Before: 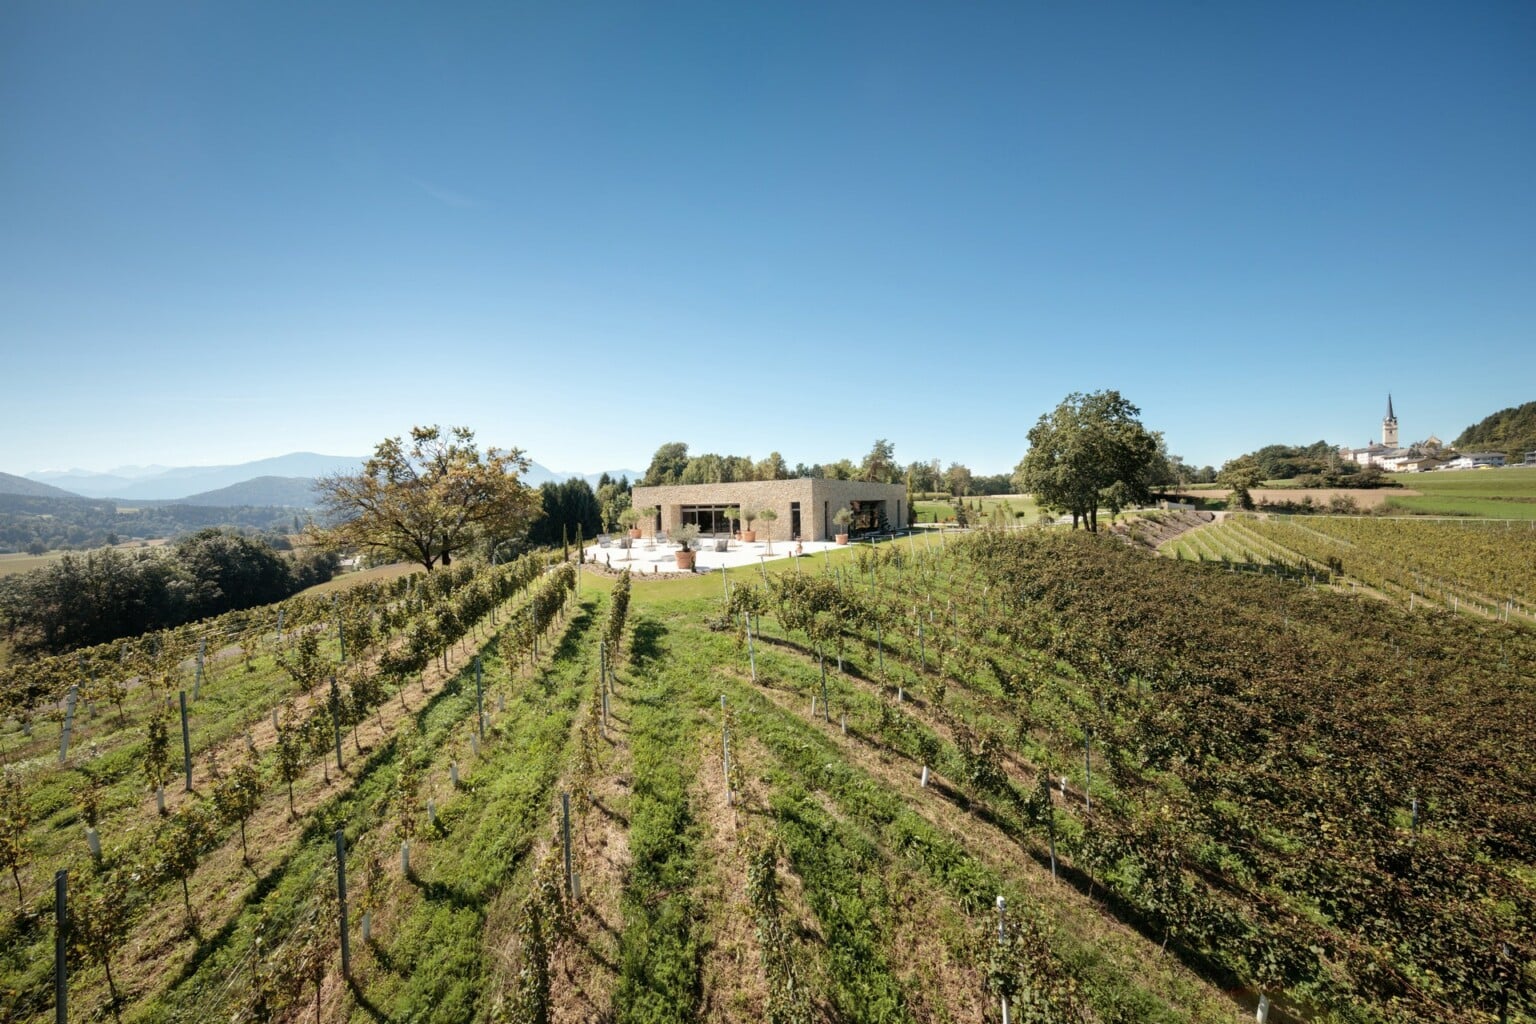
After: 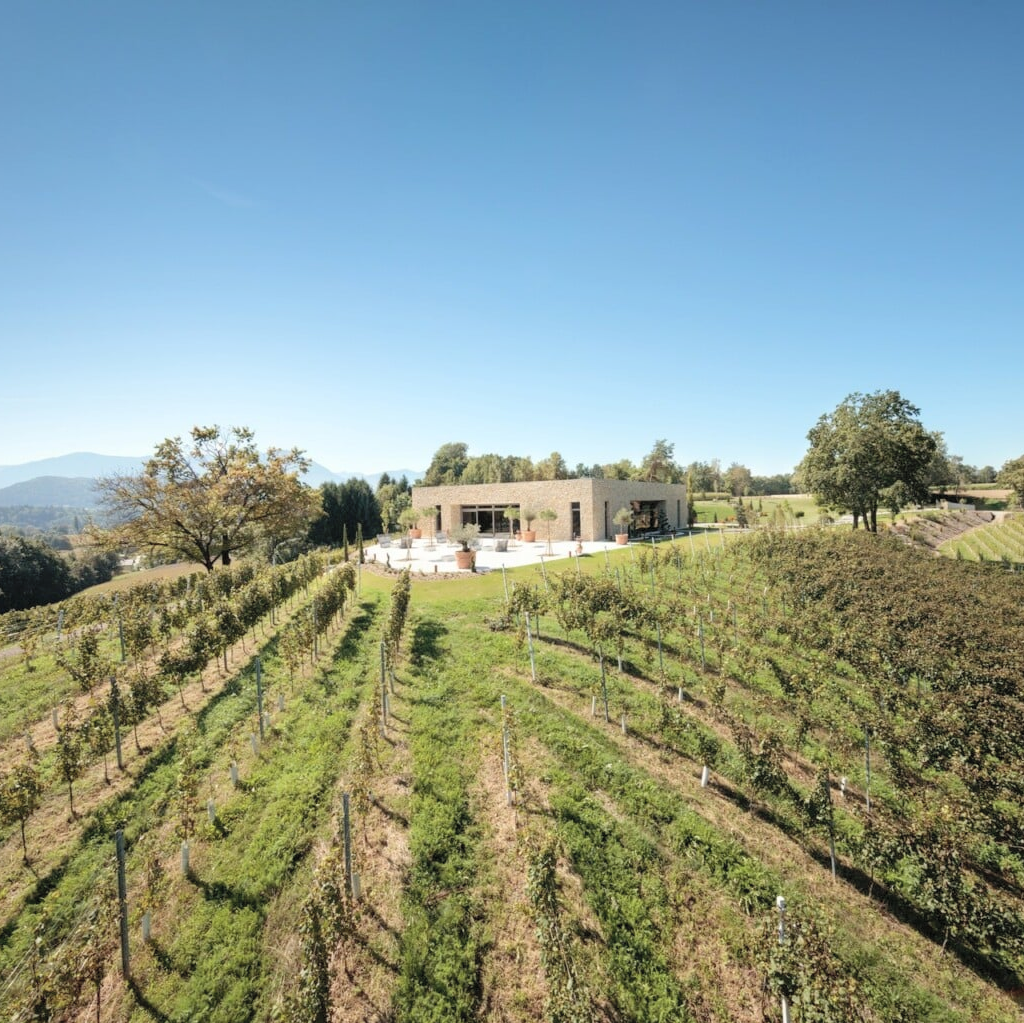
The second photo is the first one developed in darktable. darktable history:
contrast brightness saturation: brightness 0.152
crop and rotate: left 14.375%, right 18.93%
